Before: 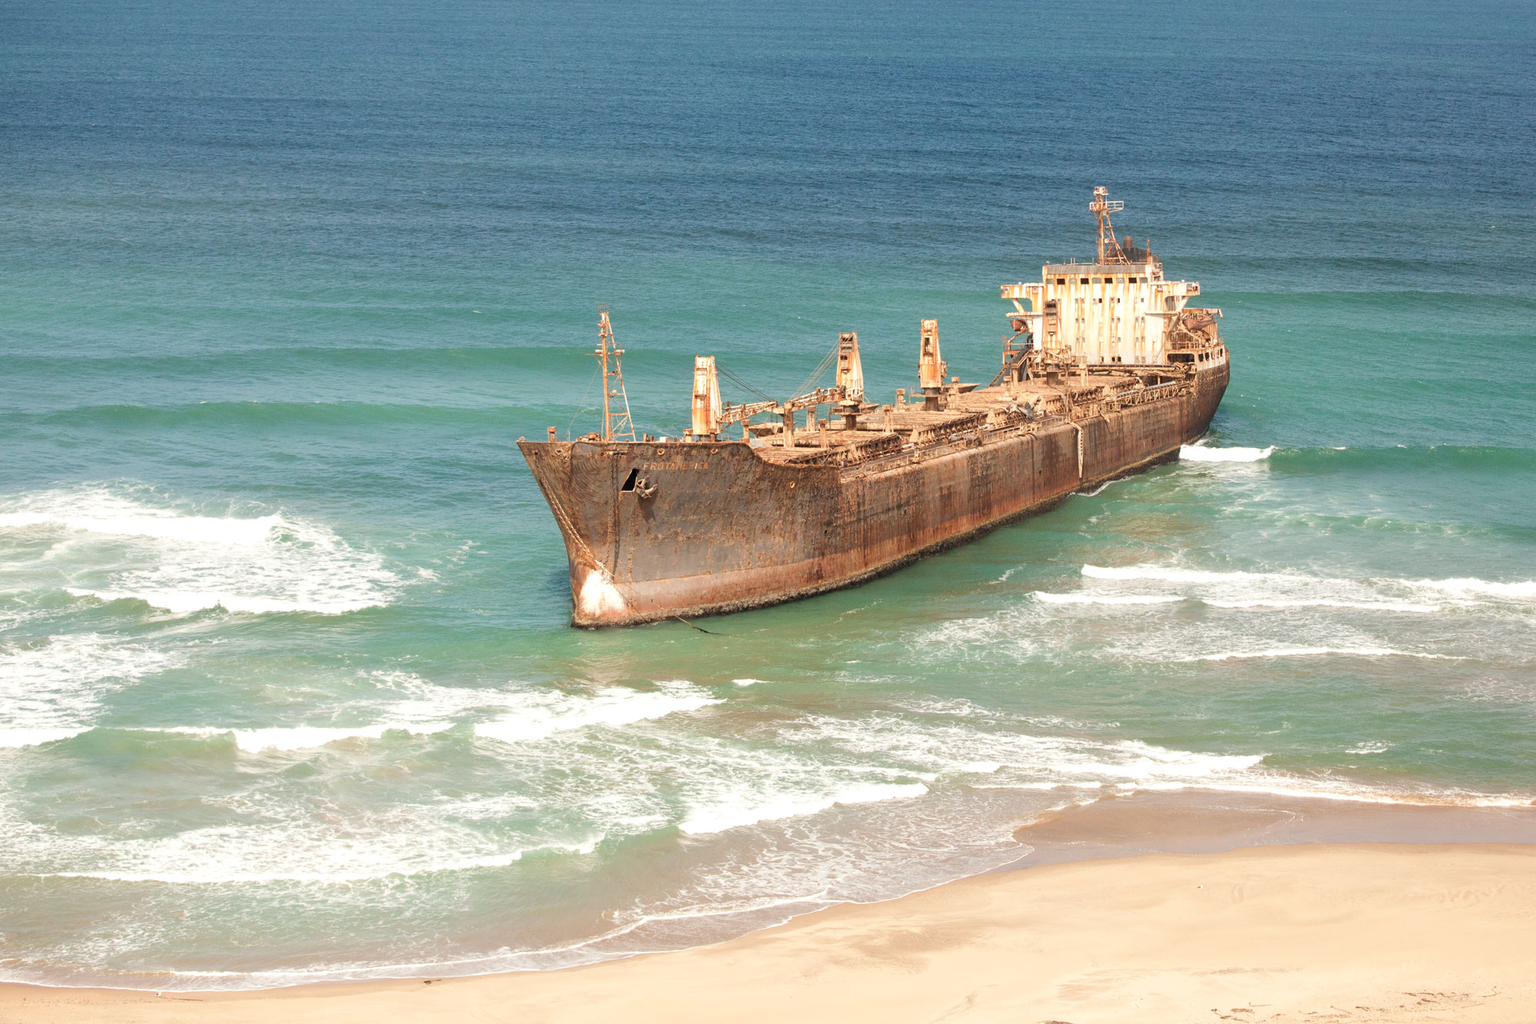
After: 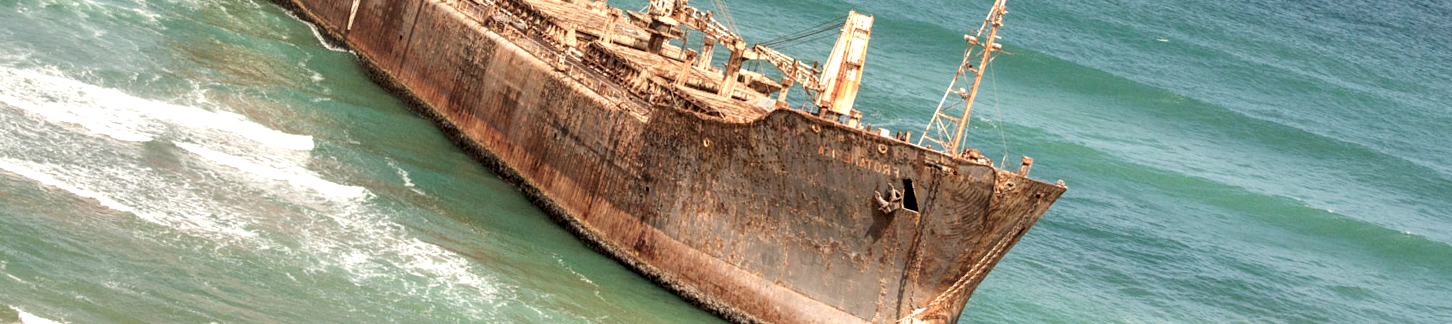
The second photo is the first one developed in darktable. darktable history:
crop and rotate: angle 16.12°, top 30.835%, bottom 35.653%
local contrast: highlights 60%, shadows 60%, detail 160%
